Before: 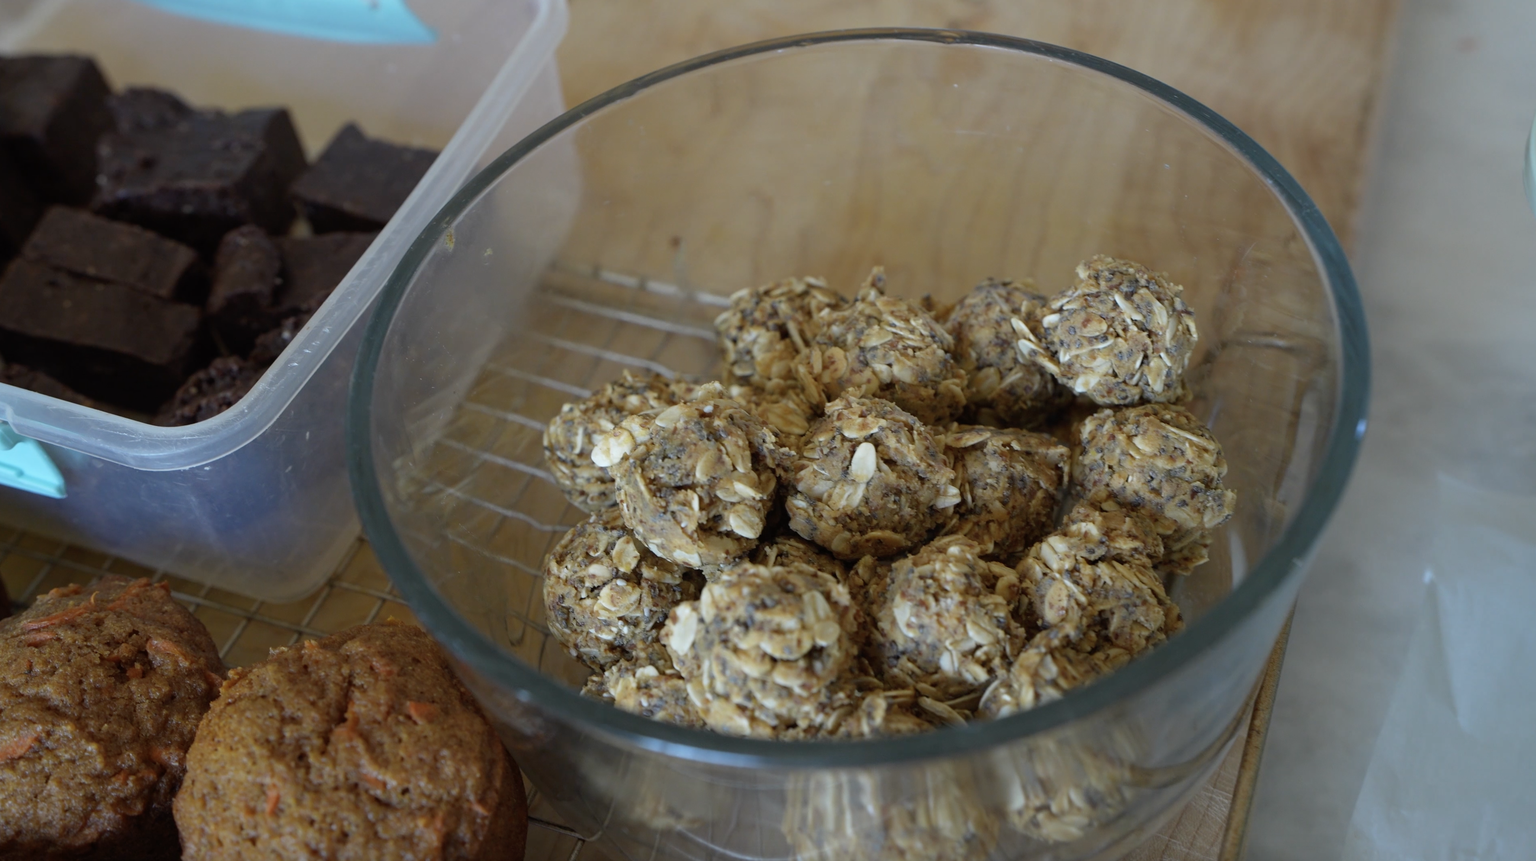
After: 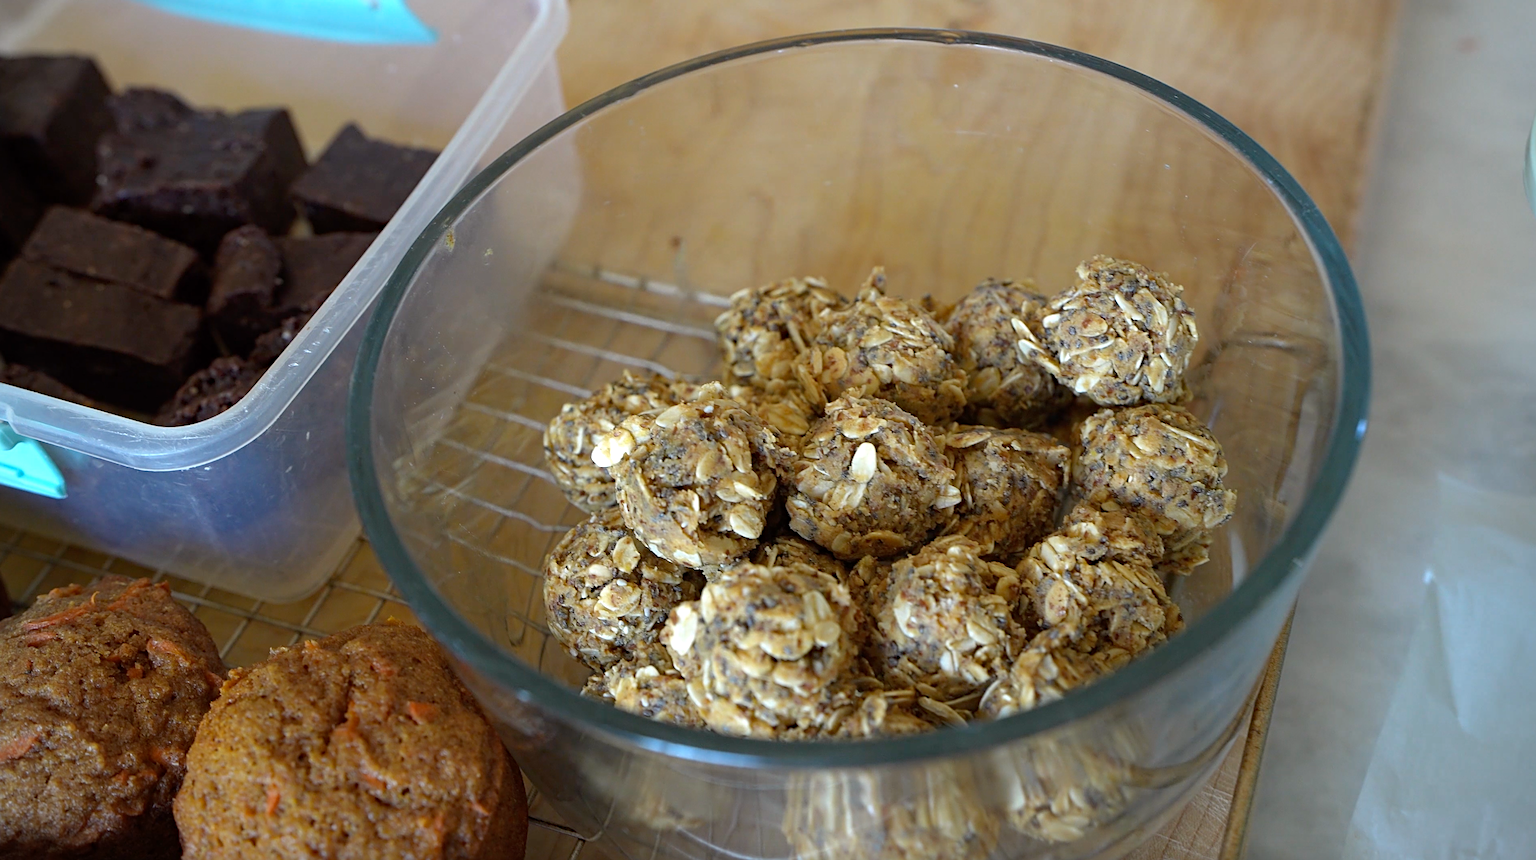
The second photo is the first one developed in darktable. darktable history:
exposure: black level correction 0.001, exposure 0.5 EV, compensate exposure bias true, compensate highlight preservation false
haze removal: compatibility mode true, adaptive false
vignetting: fall-off start 91.19%
sharpen: radius 3.119
